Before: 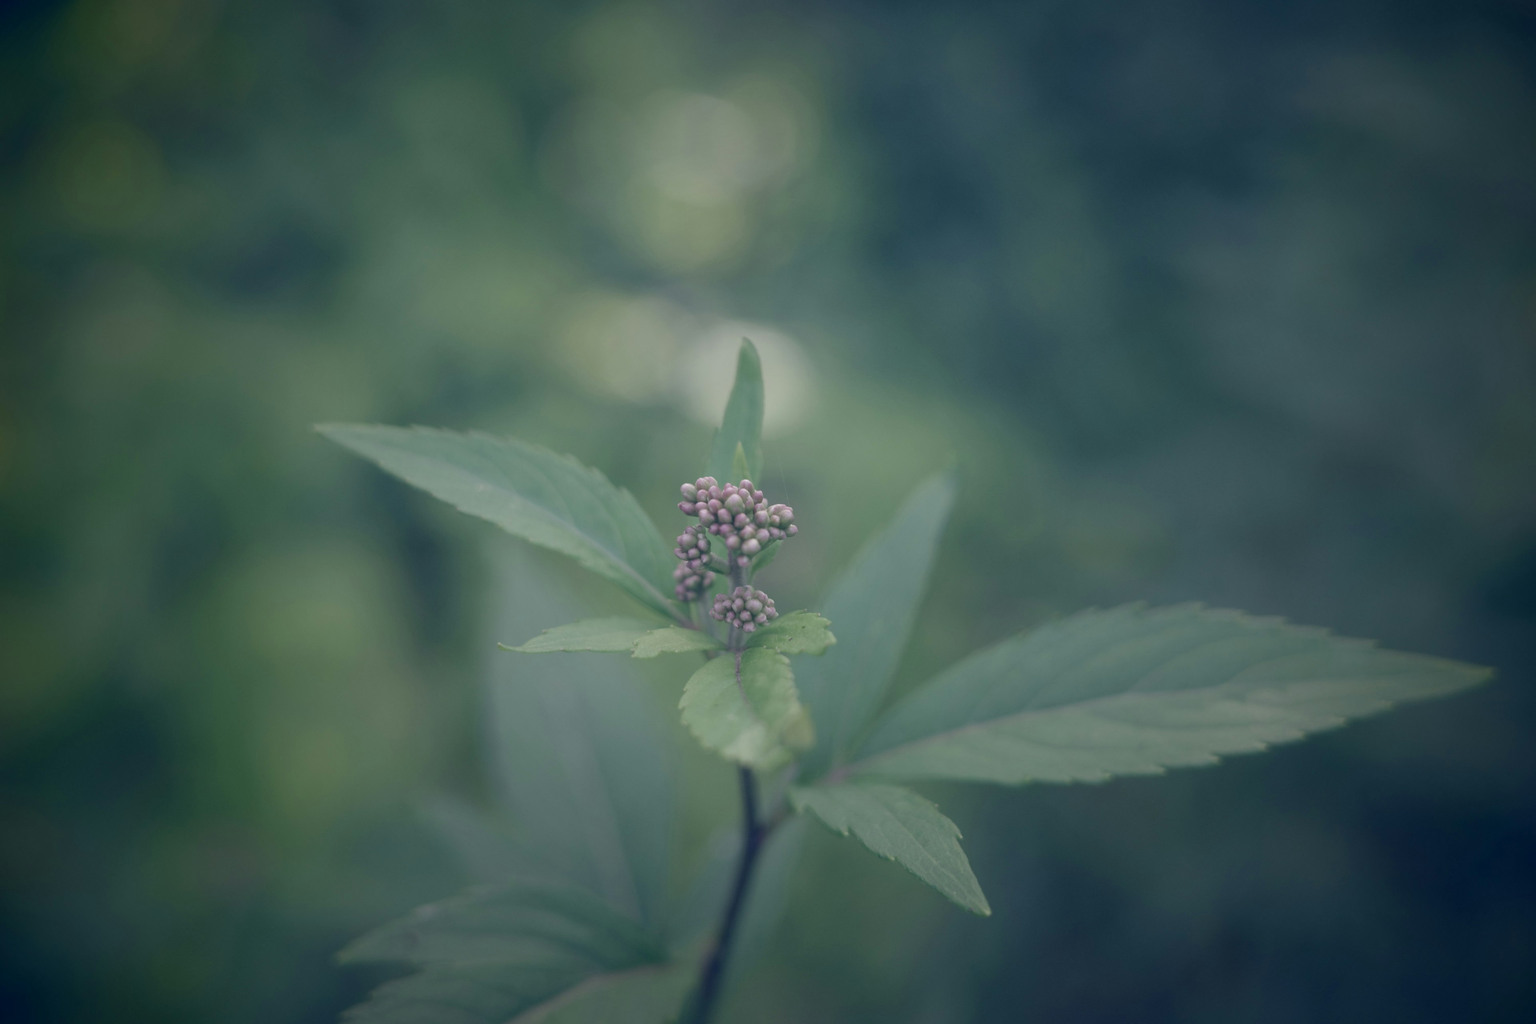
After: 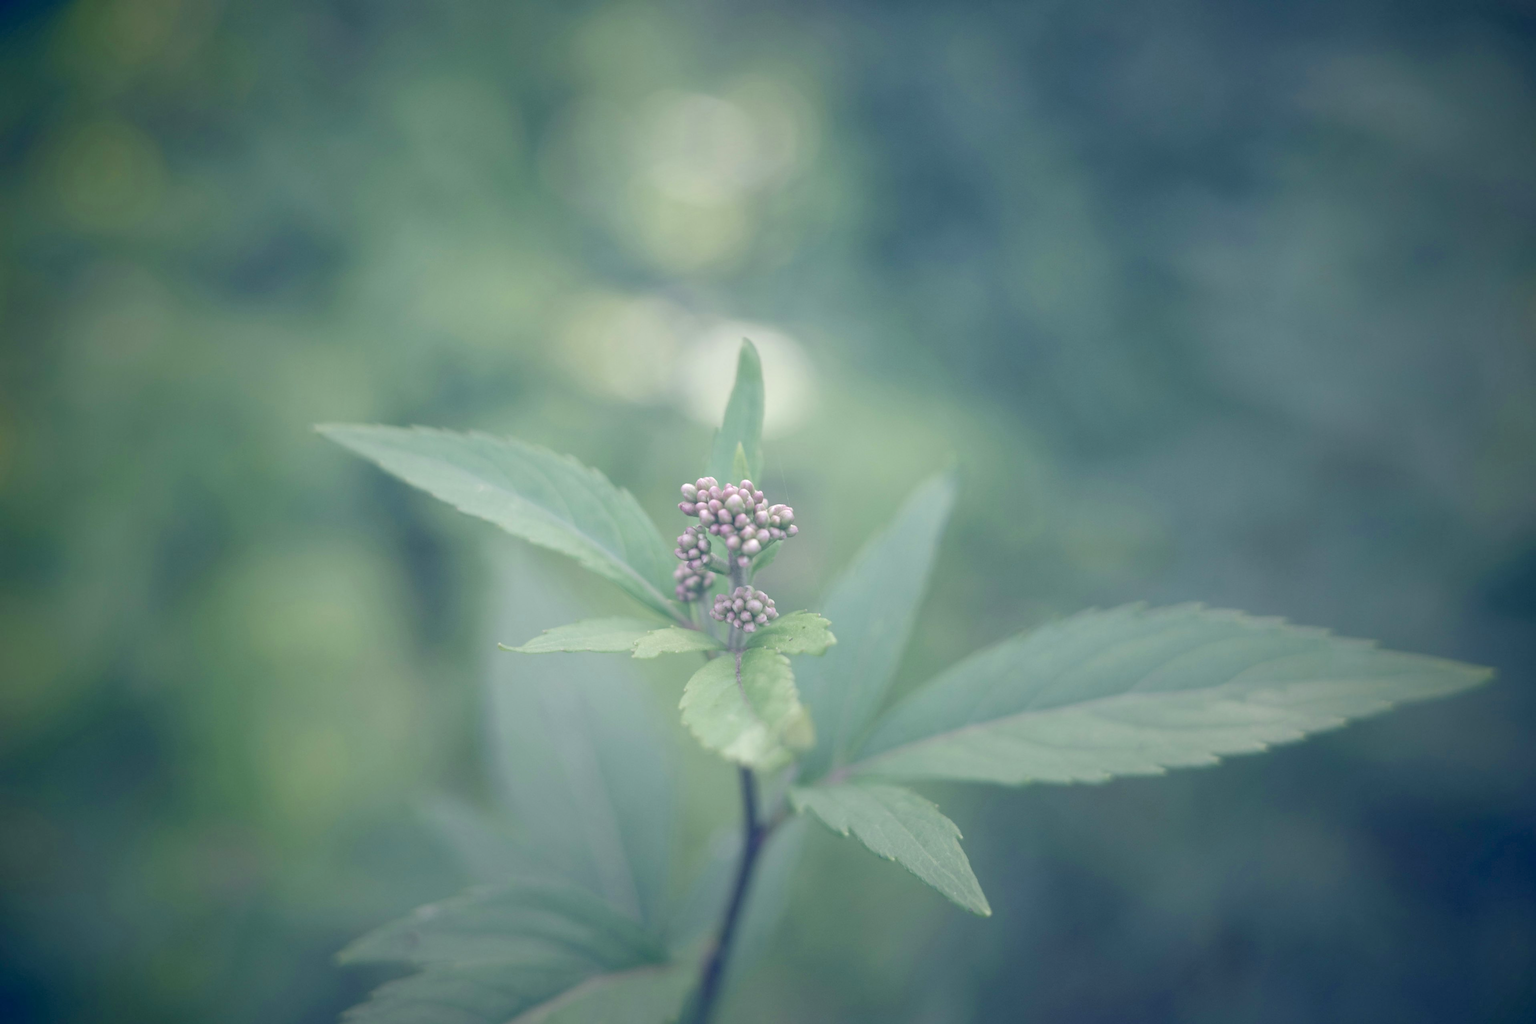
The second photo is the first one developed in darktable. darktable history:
color balance: contrast -15%
exposure: black level correction 0.001, exposure 1.116 EV, compensate highlight preservation false
